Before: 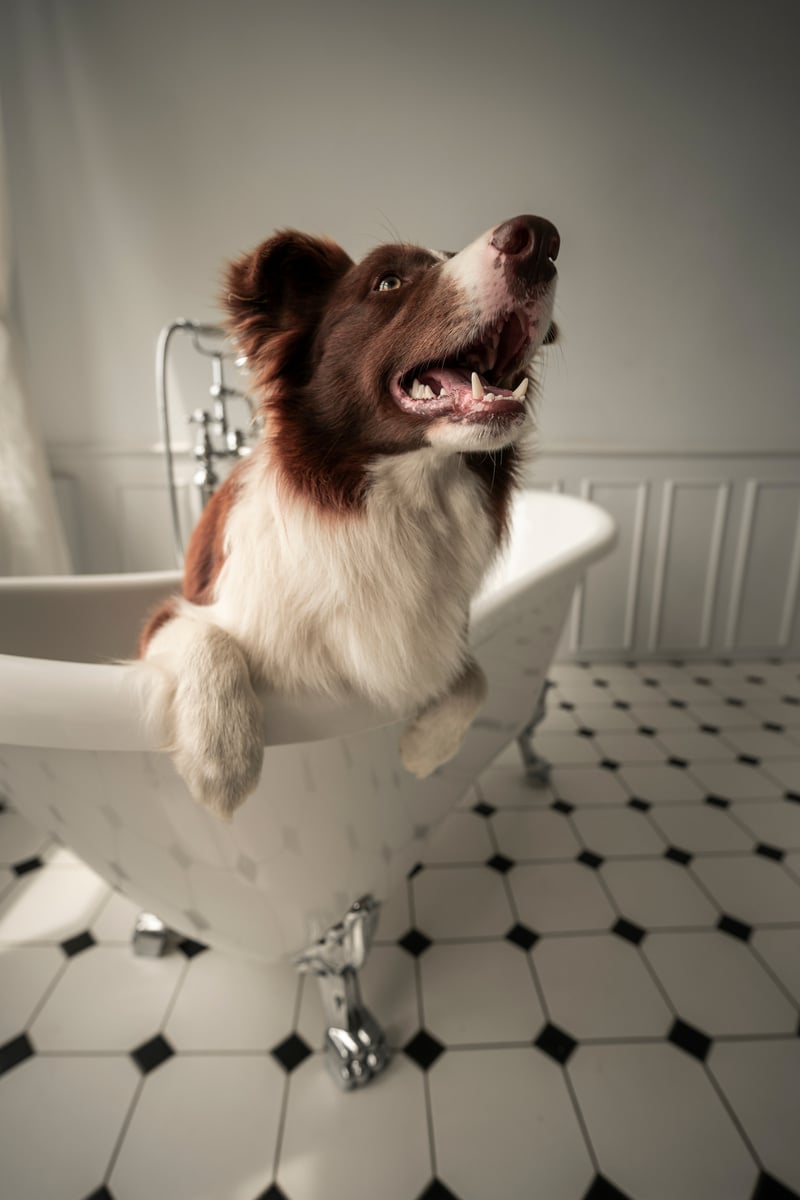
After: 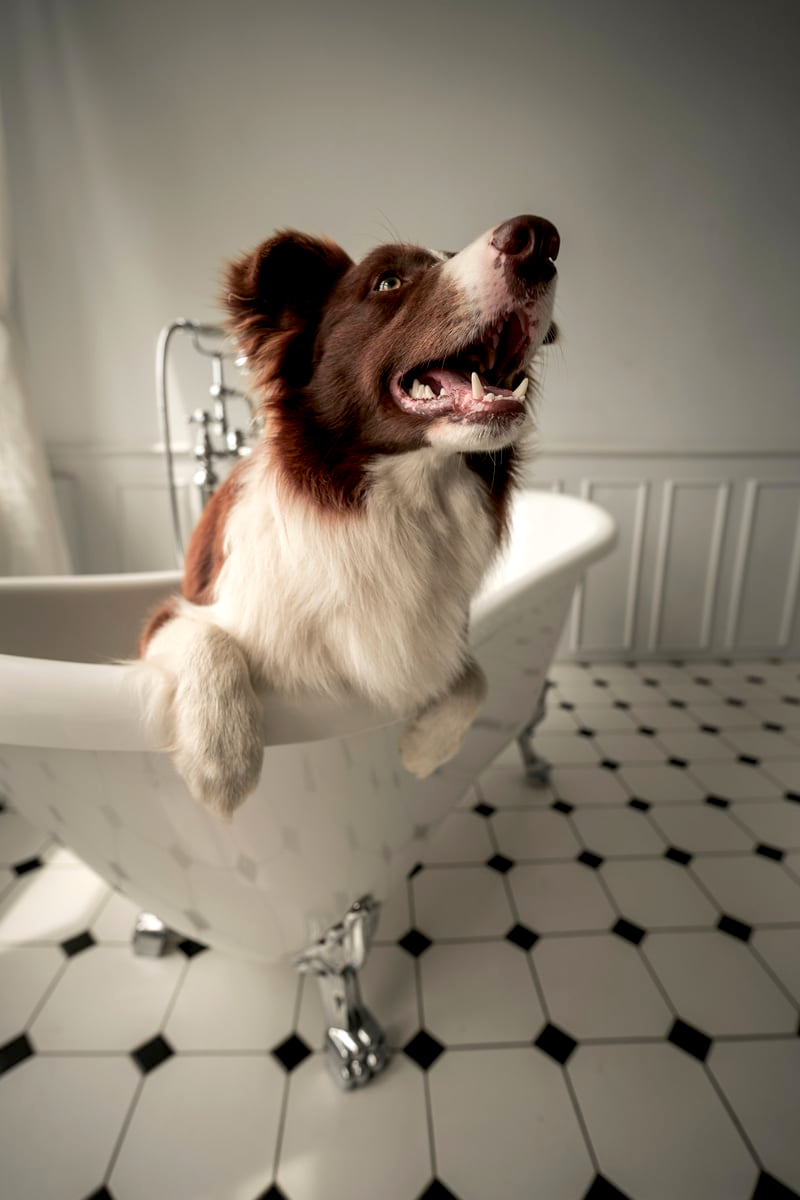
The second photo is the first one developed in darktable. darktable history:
exposure: black level correction 0.007, exposure 0.155 EV, compensate highlight preservation false
